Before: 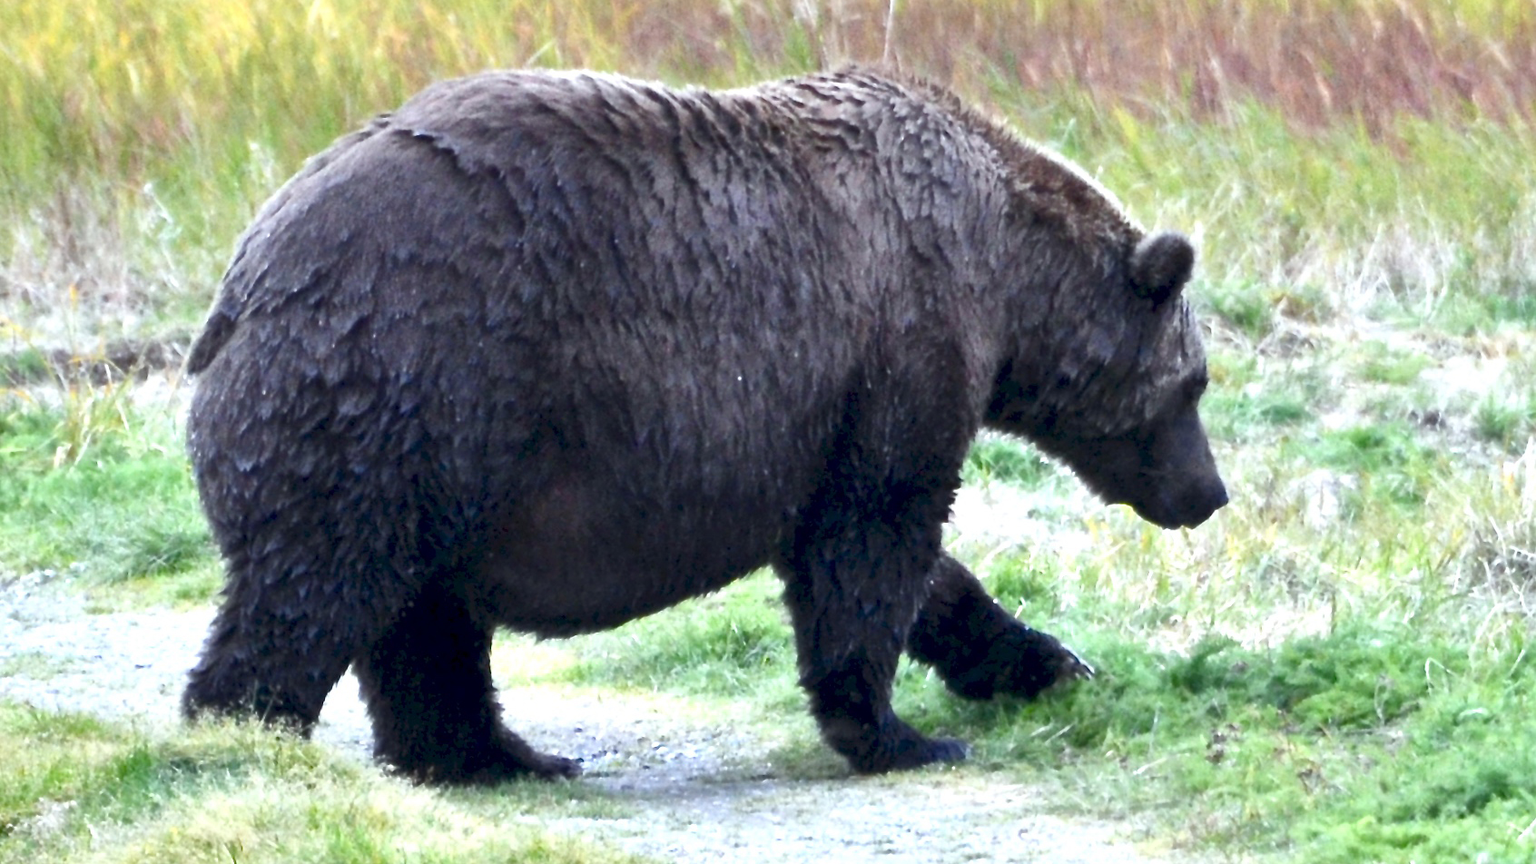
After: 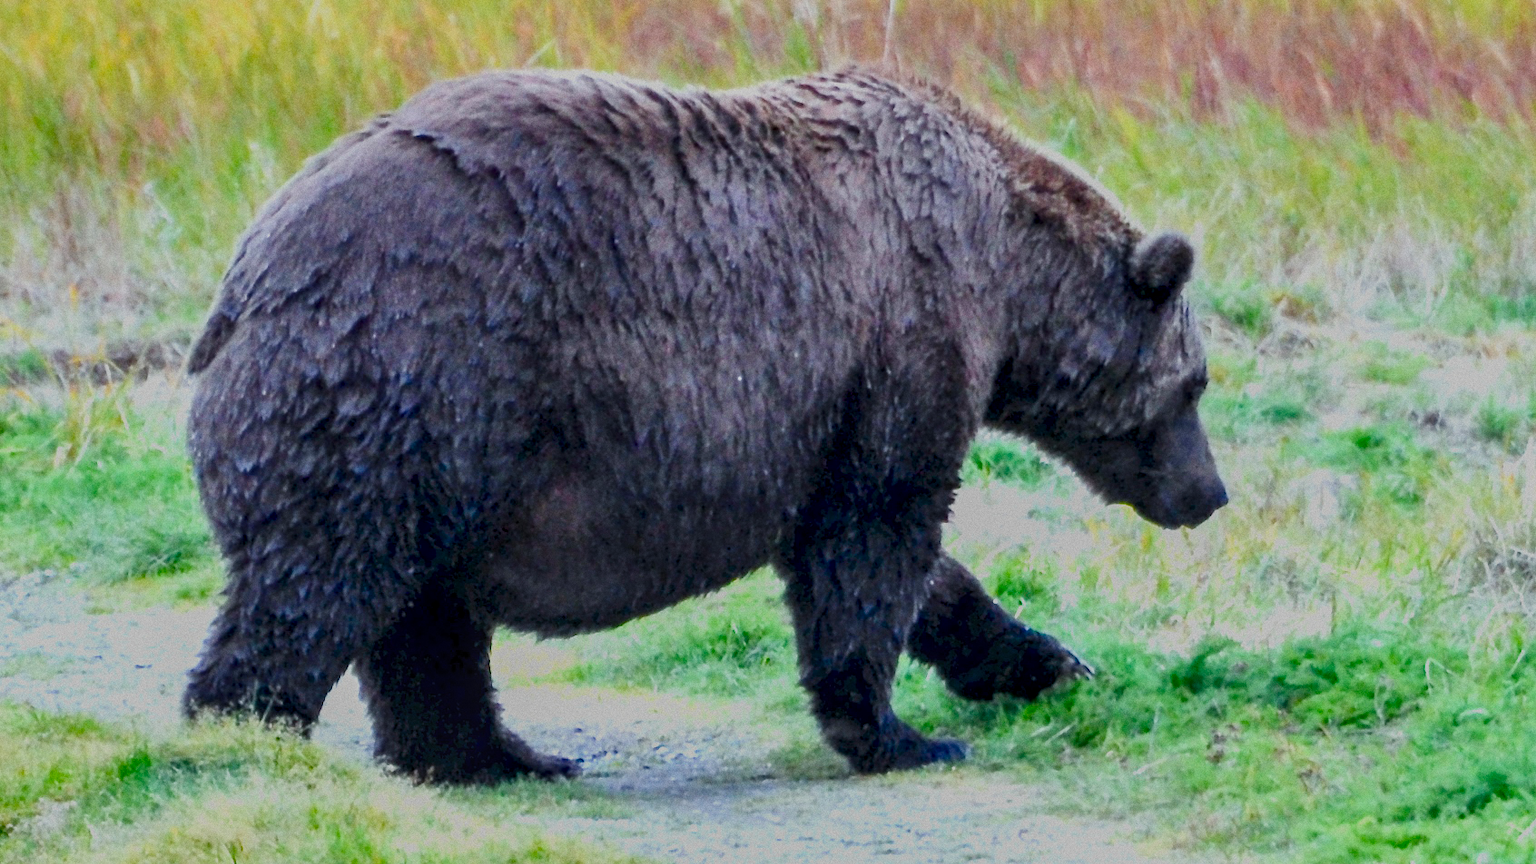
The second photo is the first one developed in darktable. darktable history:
local contrast: highlights 61%, detail 143%, midtone range 0.428
grain: coarseness 7.08 ISO, strength 21.67%, mid-tones bias 59.58%
filmic rgb: white relative exposure 8 EV, threshold 3 EV, hardness 2.44, latitude 10.07%, contrast 0.72, highlights saturation mix 10%, shadows ↔ highlights balance 1.38%, color science v4 (2020), enable highlight reconstruction true
